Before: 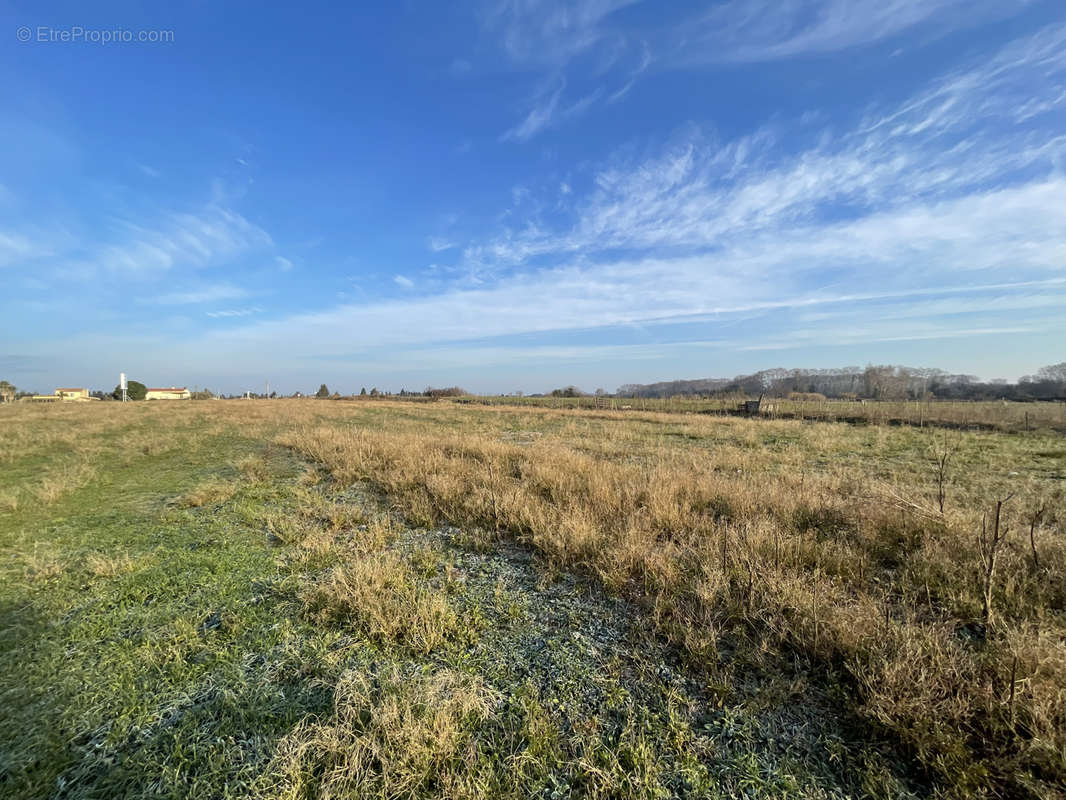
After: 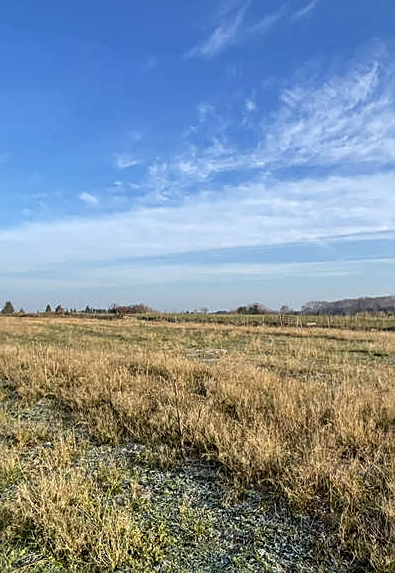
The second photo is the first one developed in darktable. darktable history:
crop and rotate: left 29.554%, top 10.376%, right 33.377%, bottom 17.886%
sharpen: on, module defaults
local contrast: on, module defaults
